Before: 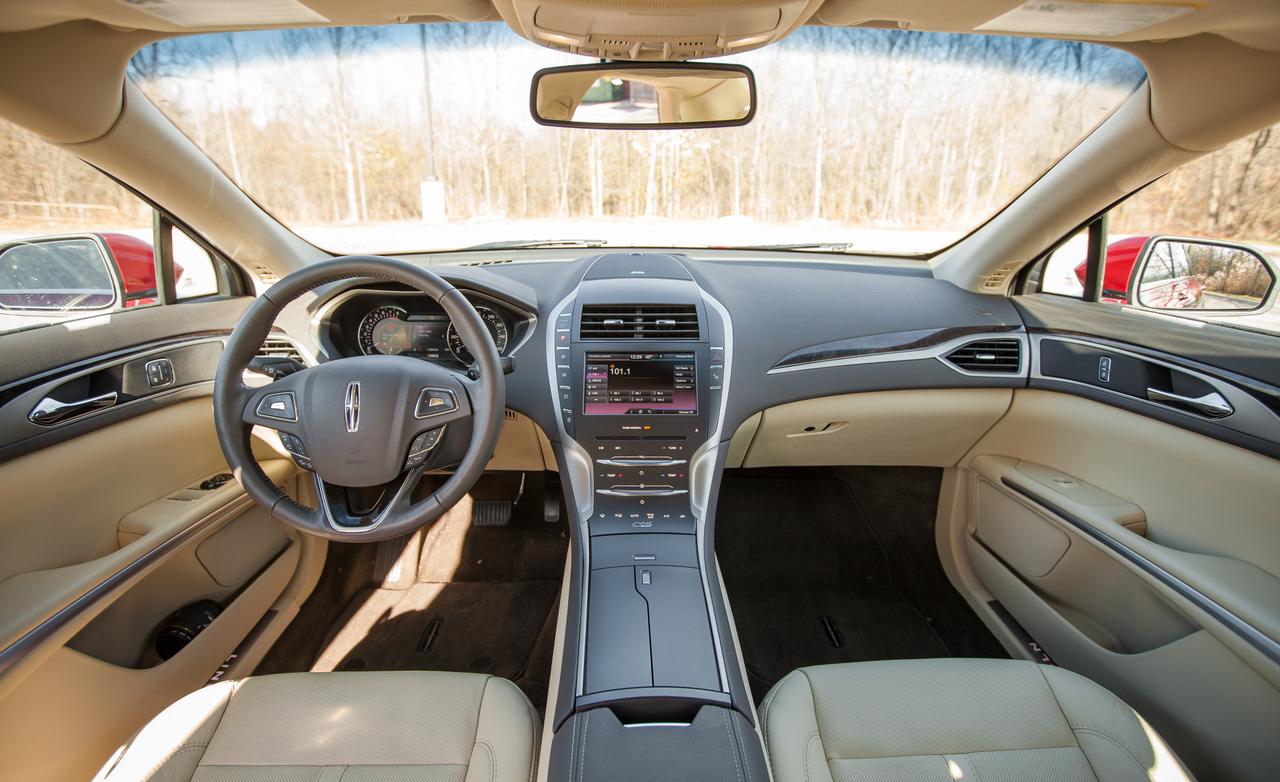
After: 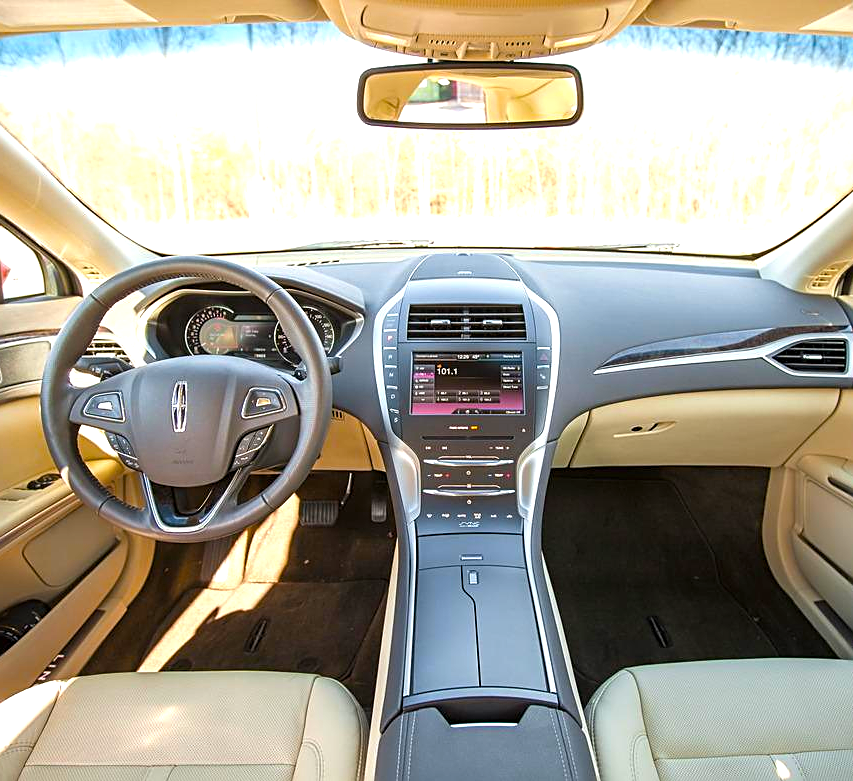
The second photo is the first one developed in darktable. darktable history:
color balance rgb: perceptual saturation grading › global saturation 30%, global vibrance 20%
crop and rotate: left 13.537%, right 19.796%
sharpen: on, module defaults
exposure: black level correction 0, exposure 0.7 EV, compensate exposure bias true, compensate highlight preservation false
